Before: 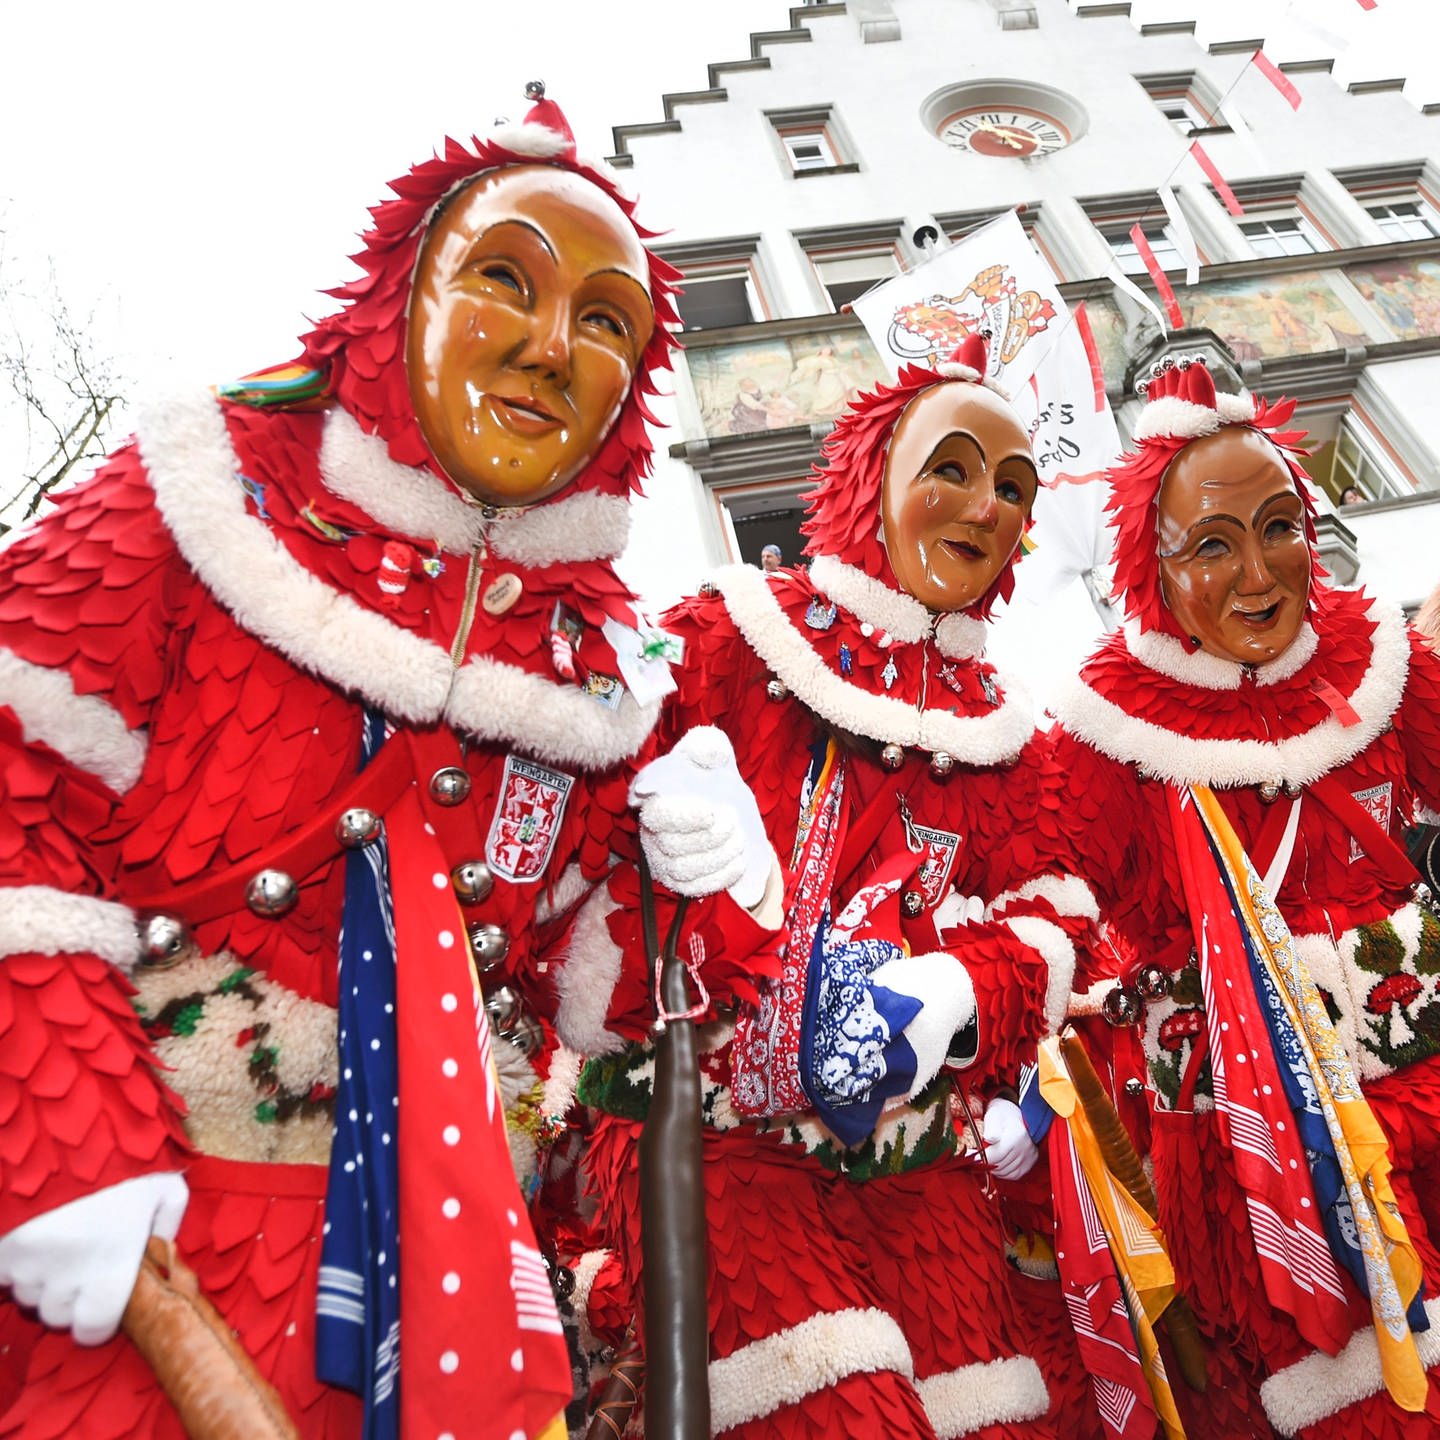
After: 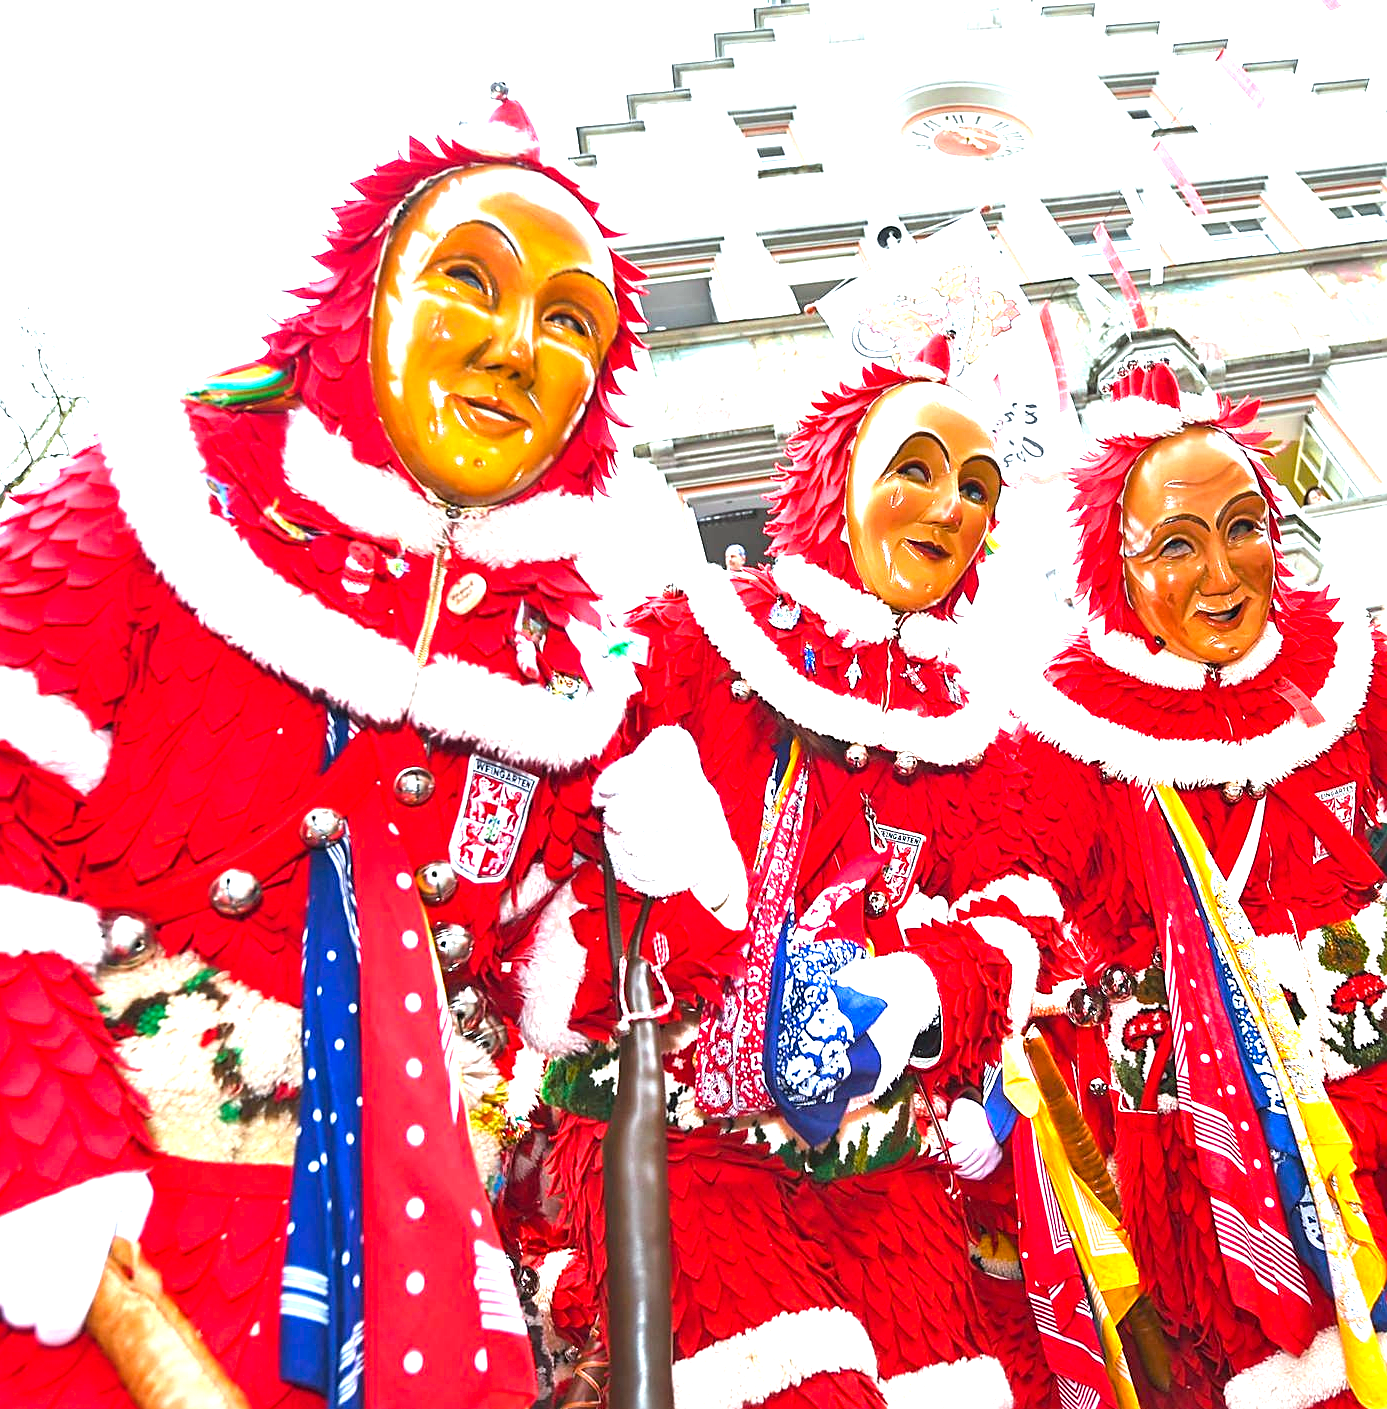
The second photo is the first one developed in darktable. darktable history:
exposure: black level correction 0, exposure 1.562 EV, compensate highlight preservation false
color calibration: illuminant Planckian (black body), adaptation linear Bradford (ICC v4), x 0.361, y 0.366, temperature 4517.62 K
color balance rgb: linear chroma grading › mid-tones 7.7%, perceptual saturation grading › global saturation 9.754%, global vibrance 30.305%
sharpen: on, module defaults
crop and rotate: left 2.54%, right 1.134%, bottom 2.122%
